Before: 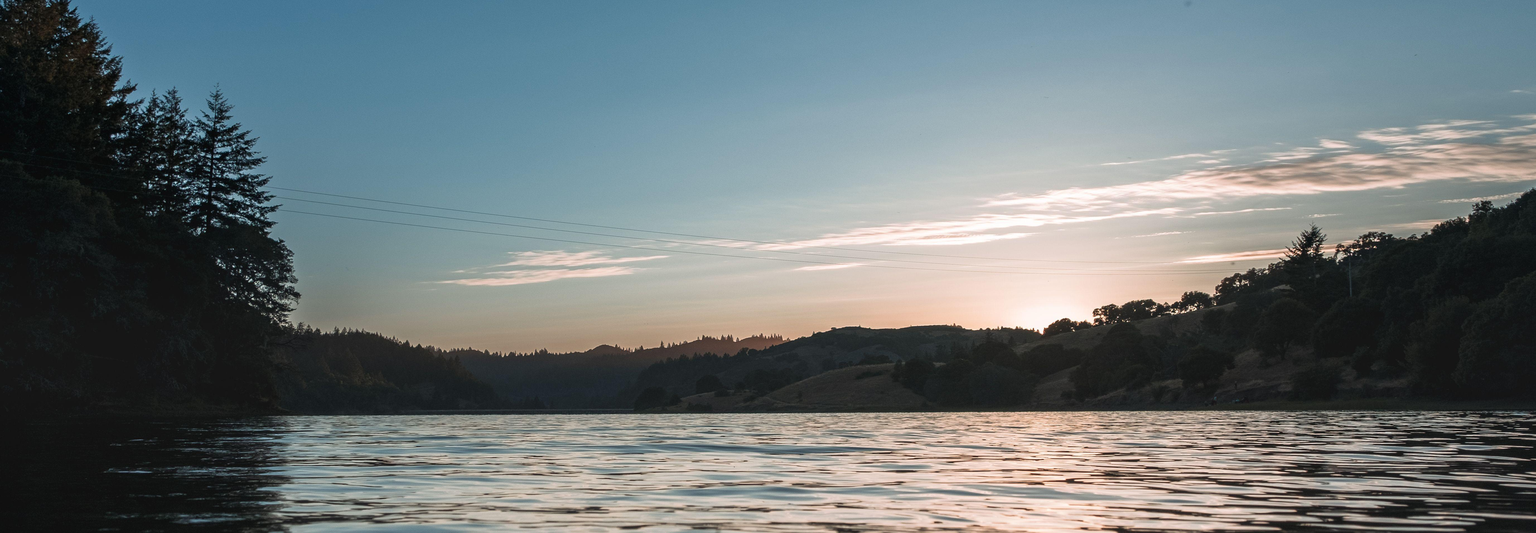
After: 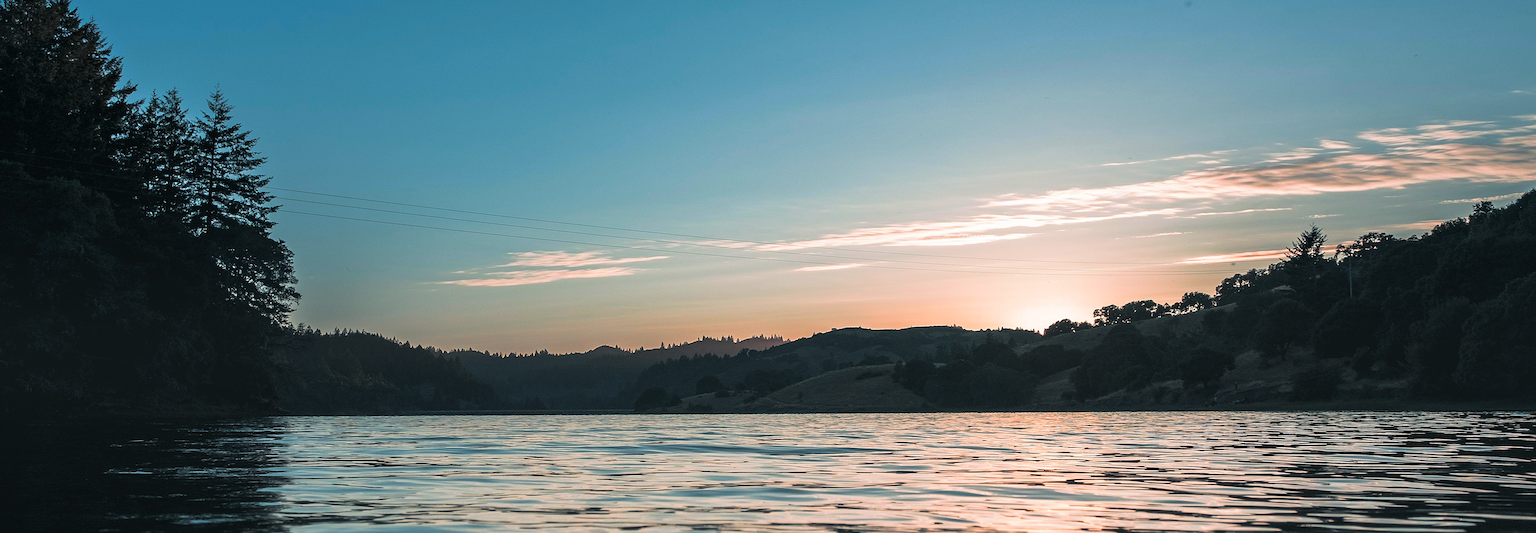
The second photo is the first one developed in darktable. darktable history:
sharpen: on, module defaults
split-toning: shadows › hue 205.2°, shadows › saturation 0.29, highlights › hue 50.4°, highlights › saturation 0.38, balance -49.9
color contrast: green-magenta contrast 1.69, blue-yellow contrast 1.49
